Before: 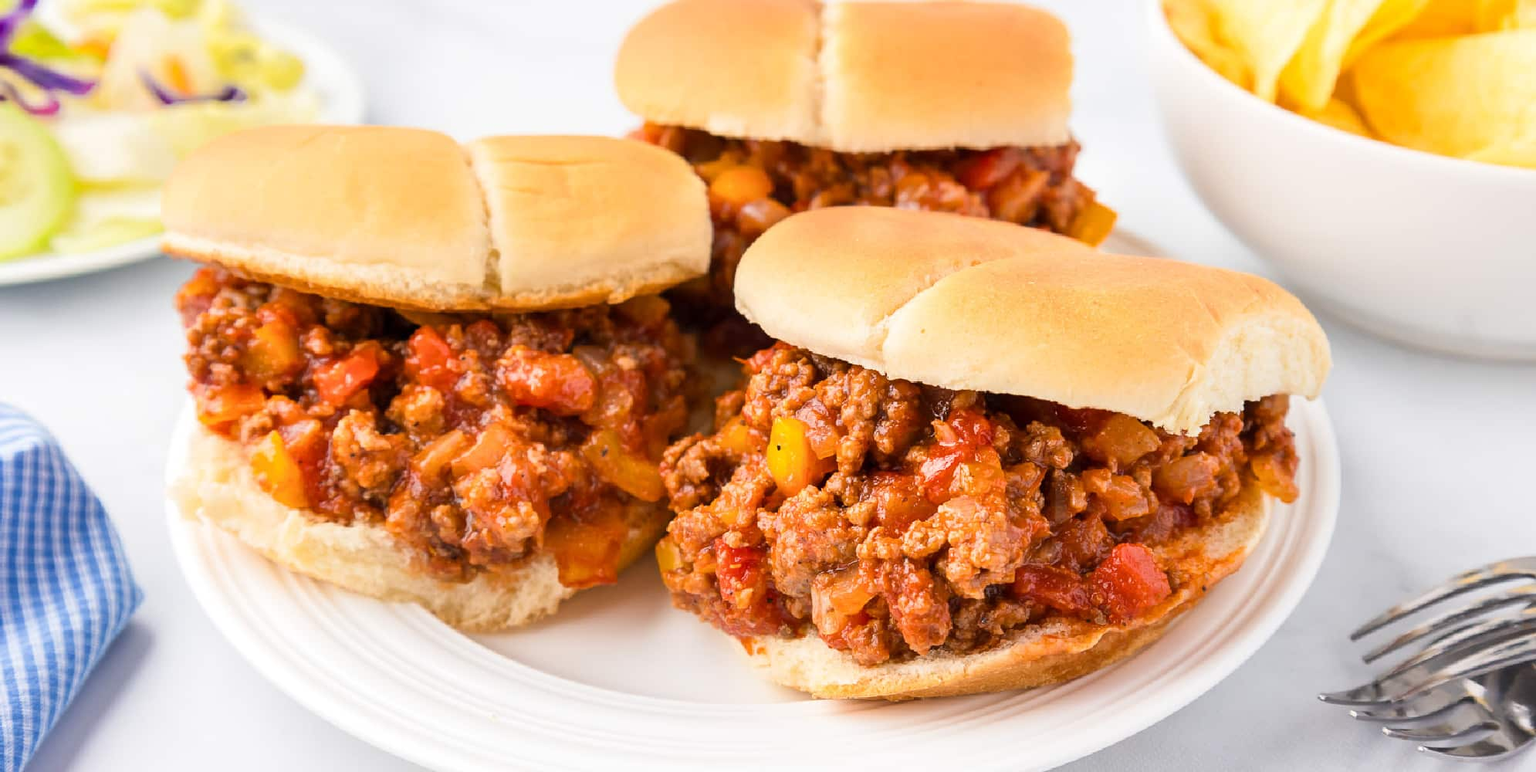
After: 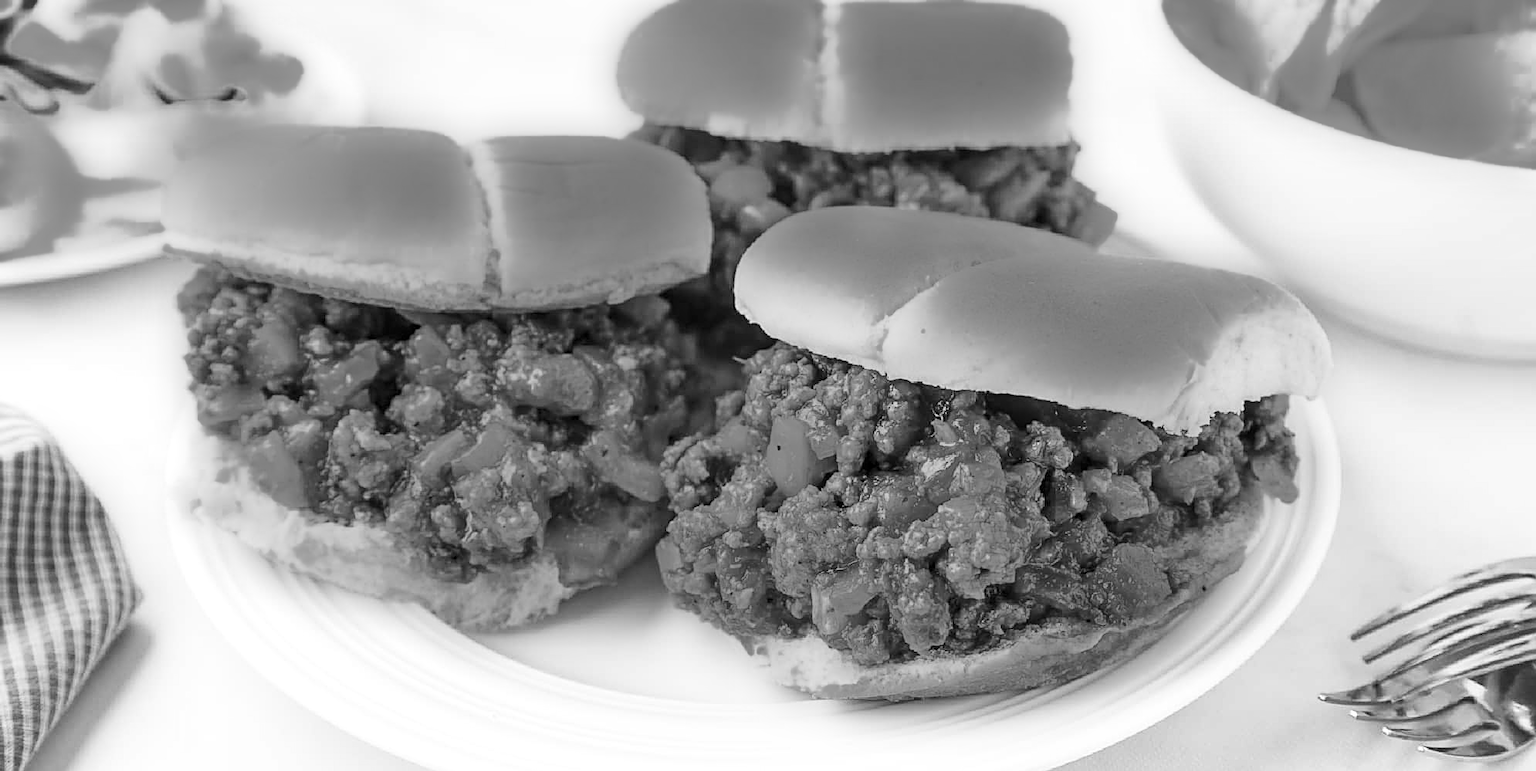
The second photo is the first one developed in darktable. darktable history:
local contrast: on, module defaults
monochrome: size 1
contrast brightness saturation: contrast 0.2, brightness 0.16, saturation 0.22
tone equalizer: on, module defaults
sharpen: amount 0.55
color balance rgb: linear chroma grading › global chroma 42%, perceptual saturation grading › global saturation 42%, global vibrance 33%
